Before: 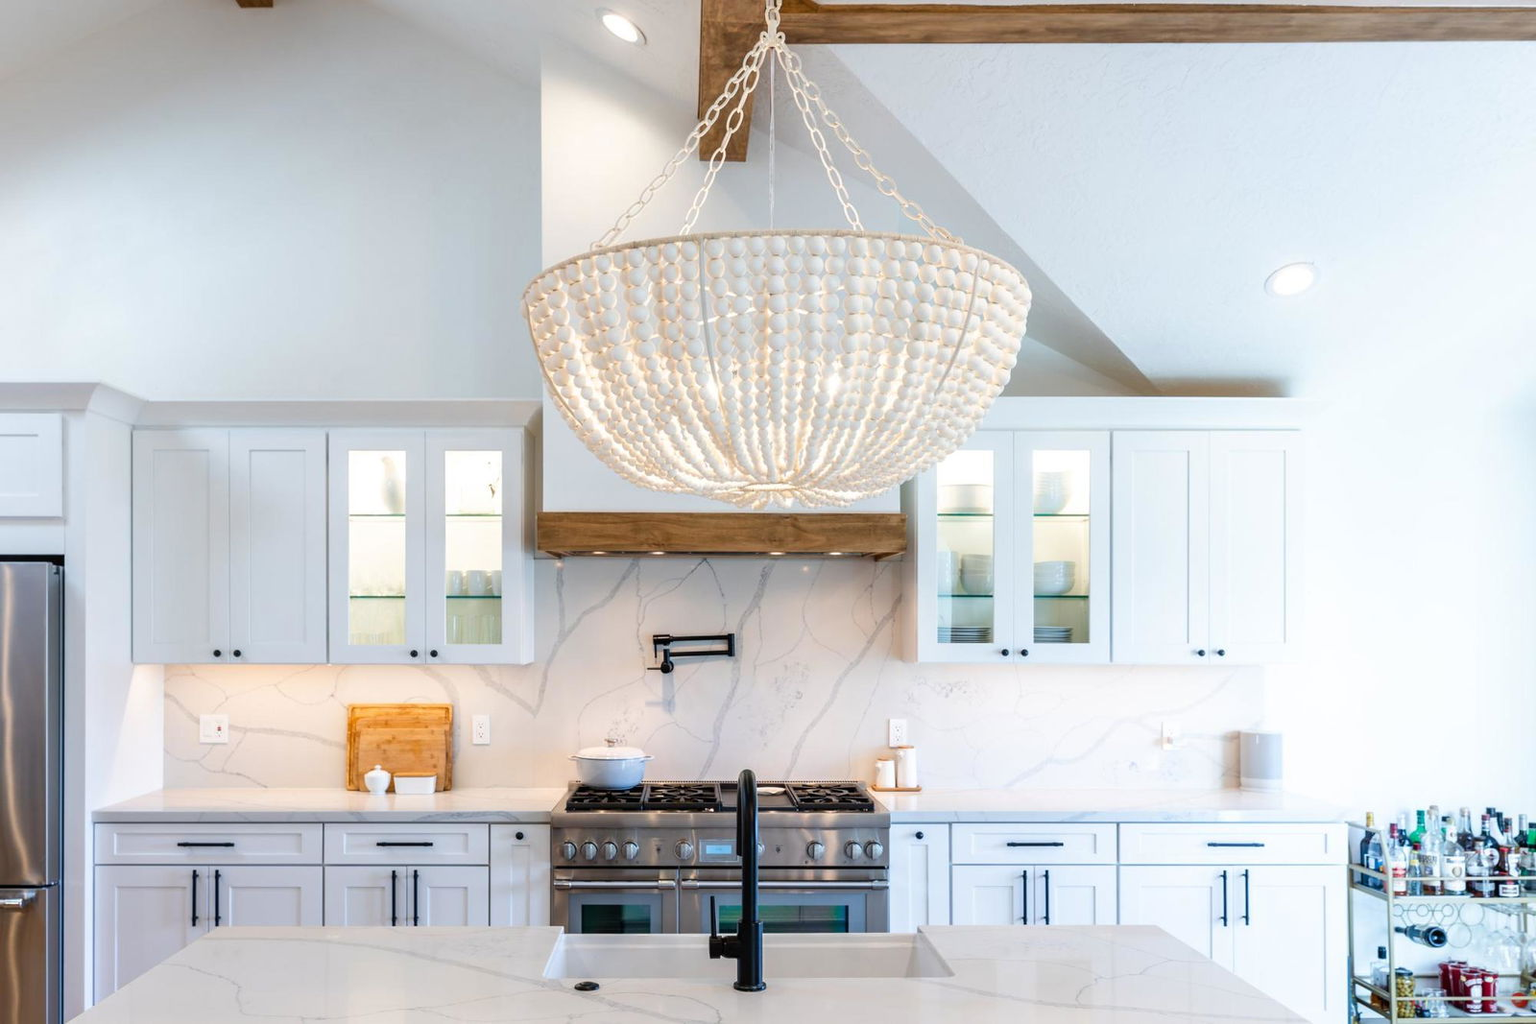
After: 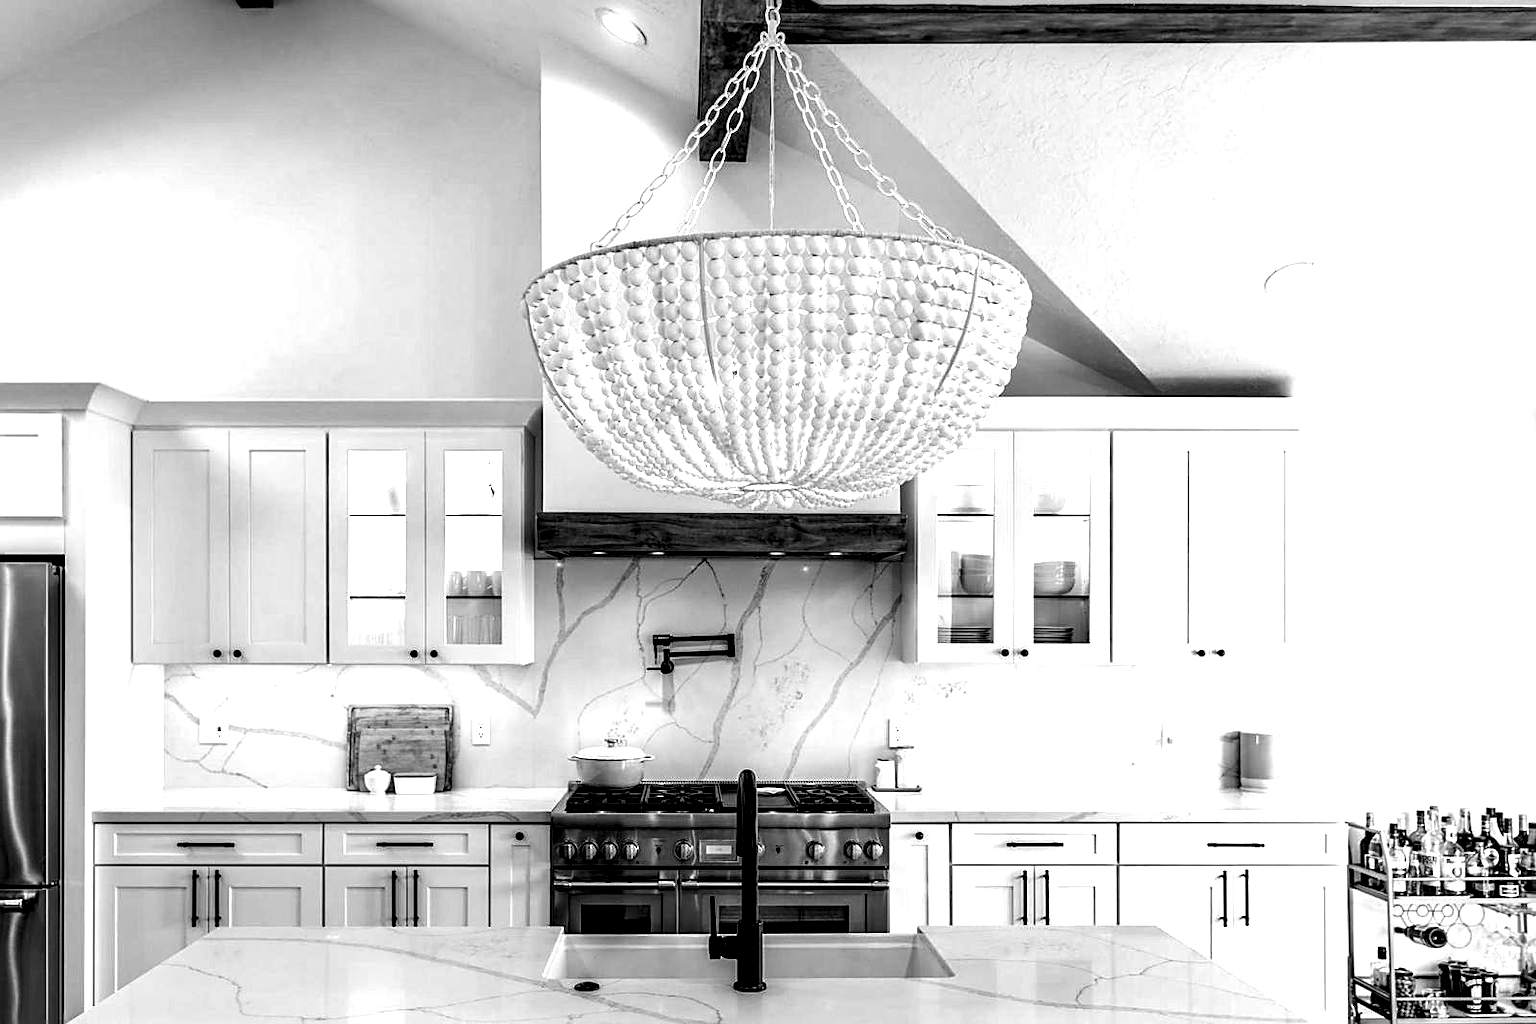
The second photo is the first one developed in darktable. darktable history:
sharpen: on, module defaults
shadows and highlights: radius 44.78, white point adjustment 6.64, compress 79.65%, highlights color adjustment 78.42%, soften with gaussian
monochrome: on, module defaults
local contrast: shadows 185%, detail 225%
rotate and perspective: automatic cropping original format, crop left 0, crop top 0
